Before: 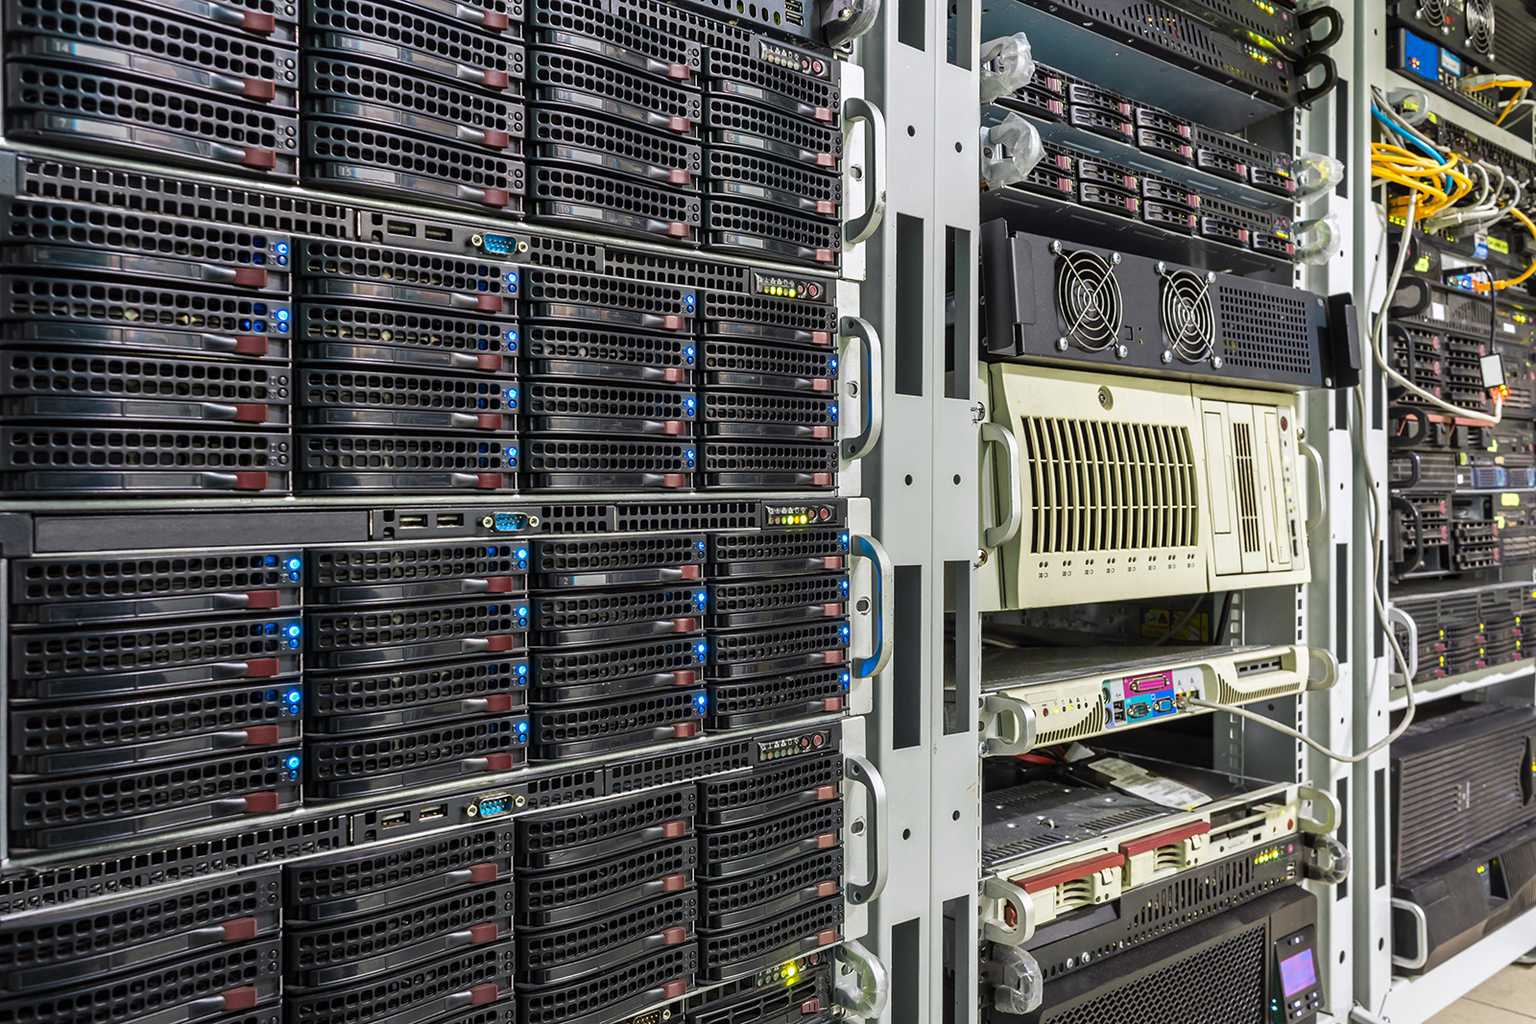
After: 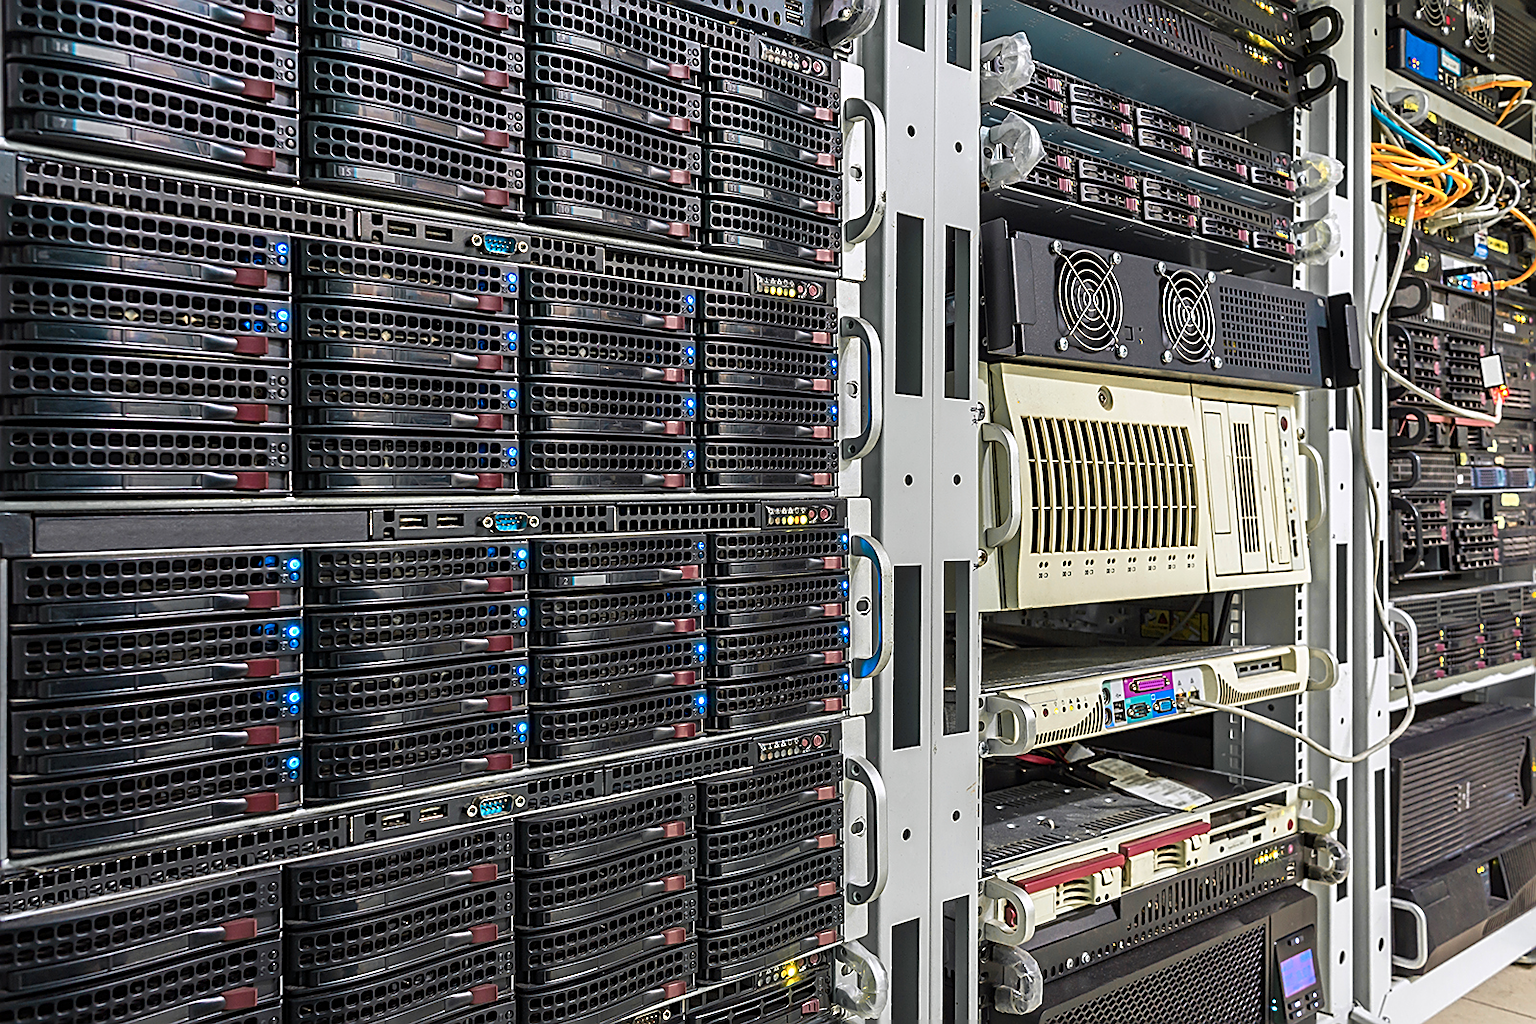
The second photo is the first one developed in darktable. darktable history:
color zones: curves: ch1 [(0.29, 0.492) (0.373, 0.185) (0.509, 0.481)]; ch2 [(0.25, 0.462) (0.749, 0.457)], mix 40.67%
sharpen: amount 0.901
